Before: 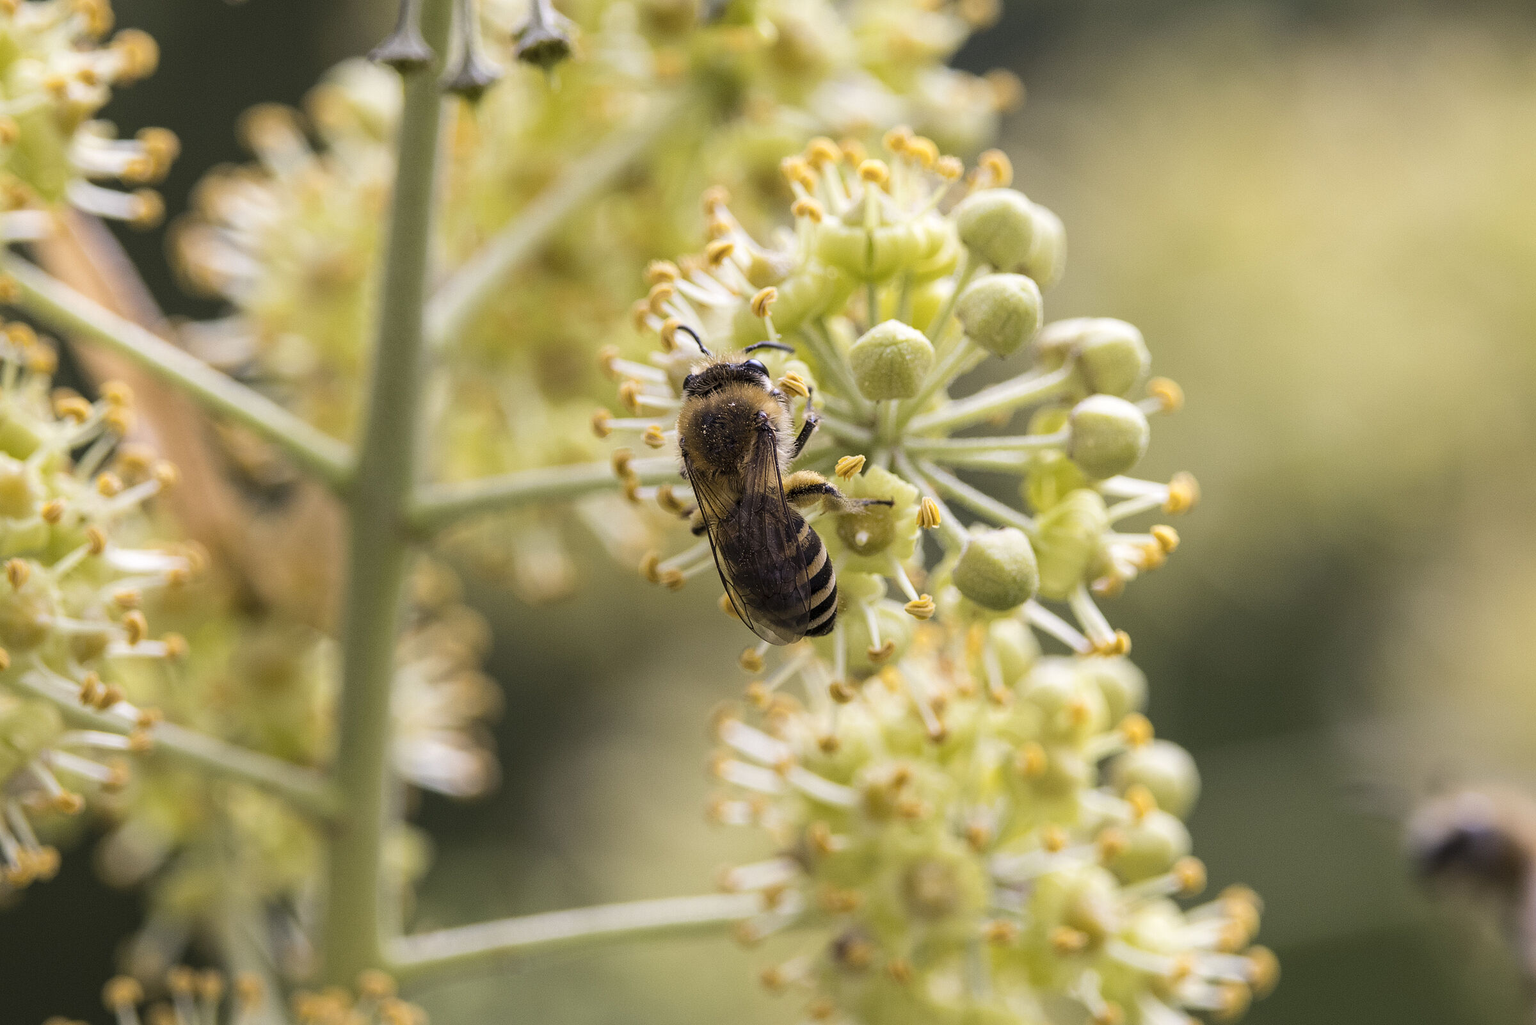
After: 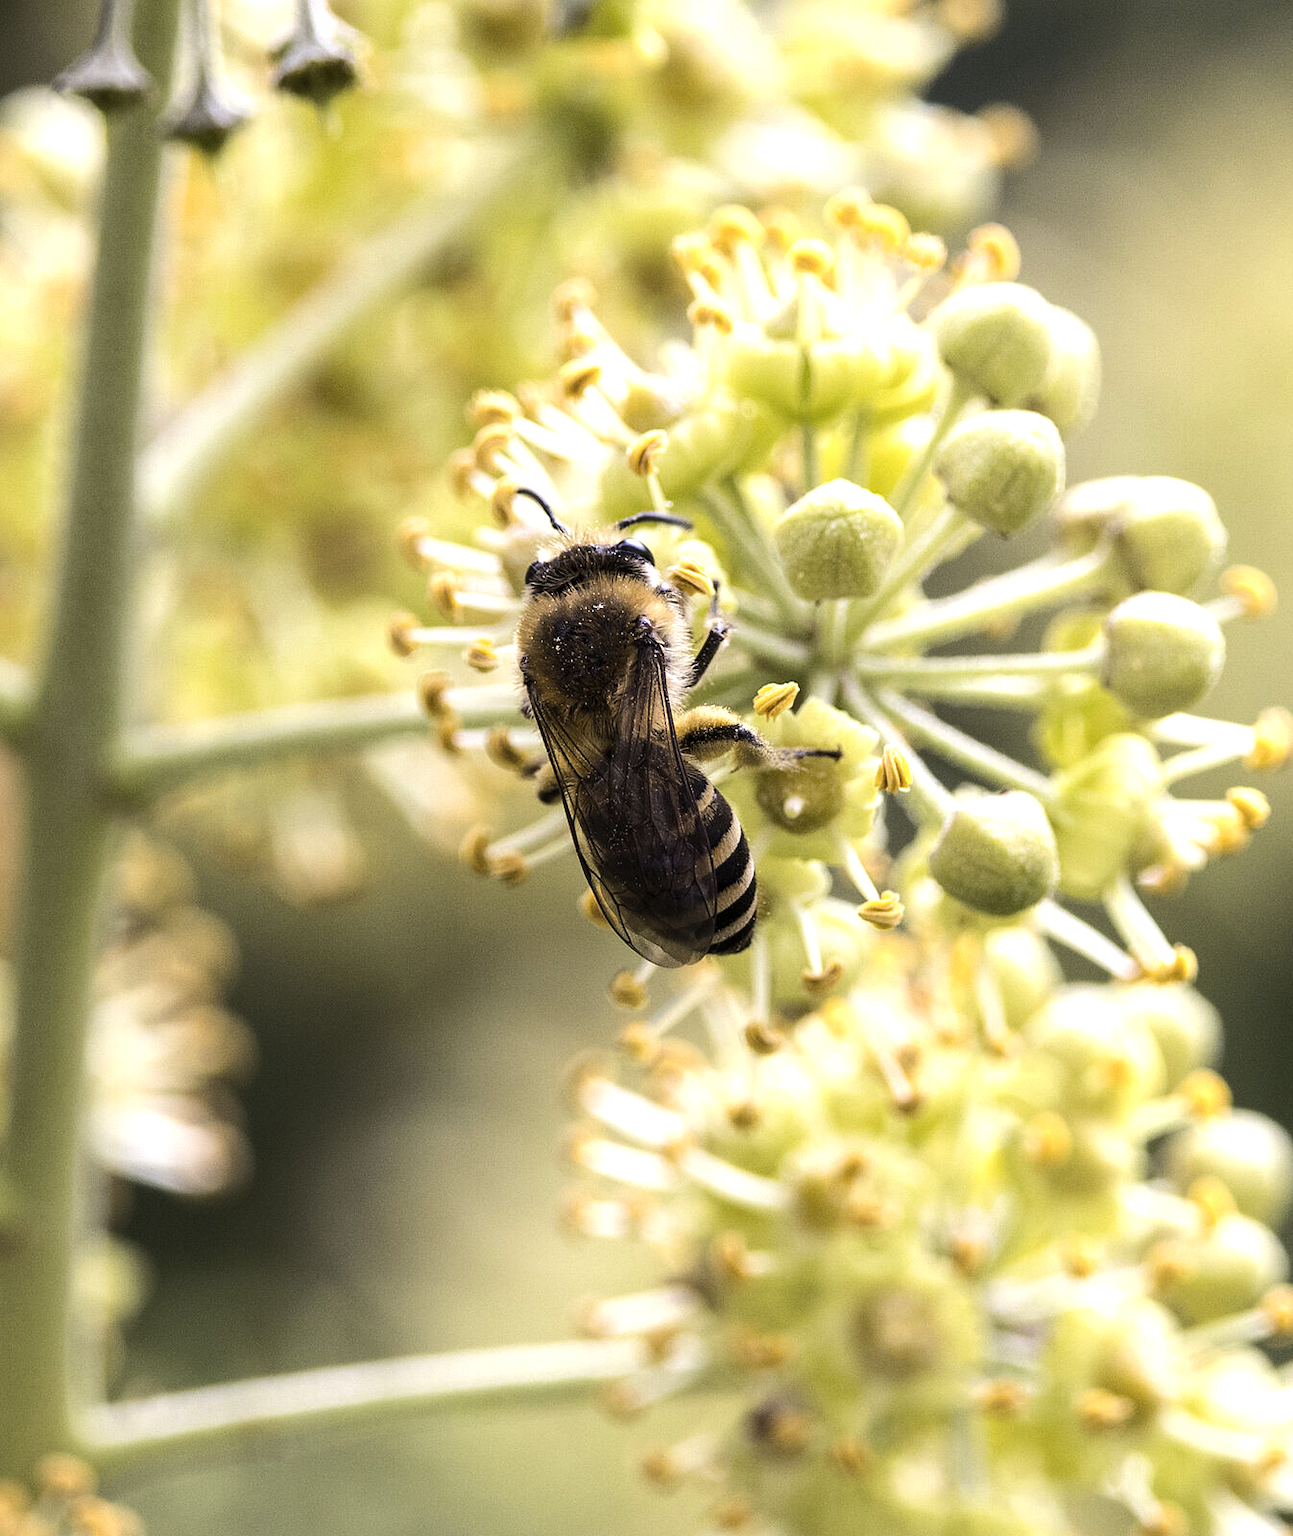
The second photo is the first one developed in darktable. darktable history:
crop: left 21.674%, right 22.086%
tone equalizer: -8 EV -0.75 EV, -7 EV -0.7 EV, -6 EV -0.6 EV, -5 EV -0.4 EV, -3 EV 0.4 EV, -2 EV 0.6 EV, -1 EV 0.7 EV, +0 EV 0.75 EV, edges refinement/feathering 500, mask exposure compensation -1.57 EV, preserve details no
